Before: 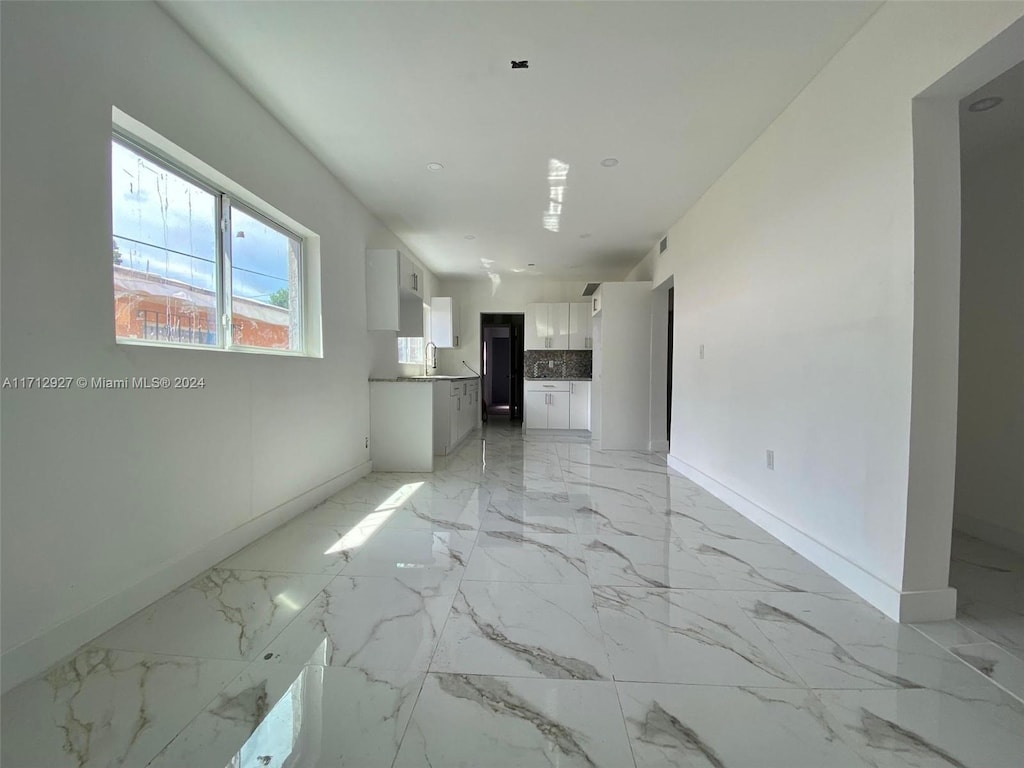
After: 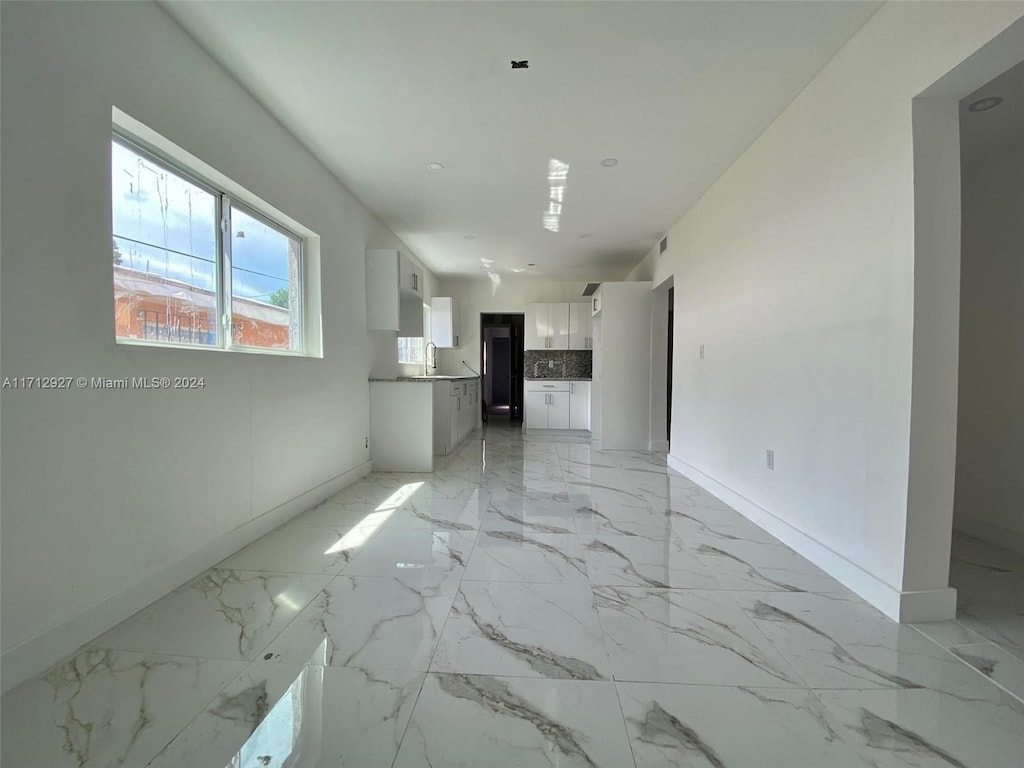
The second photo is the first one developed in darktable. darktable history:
shadows and highlights: shadows 37.22, highlights -27.75, soften with gaussian
